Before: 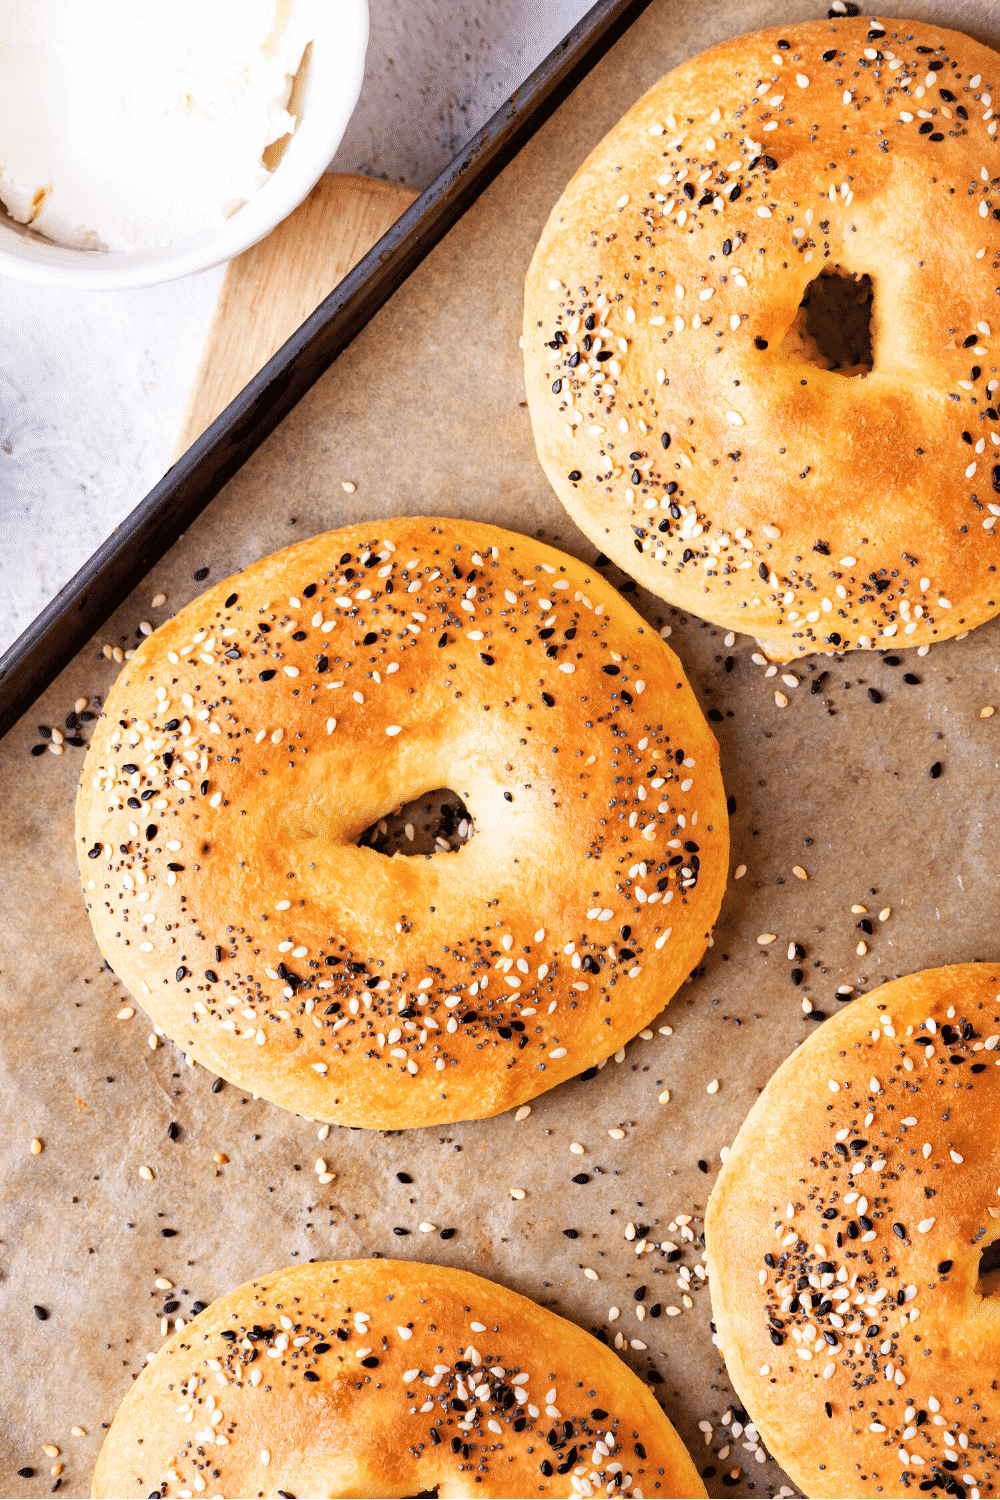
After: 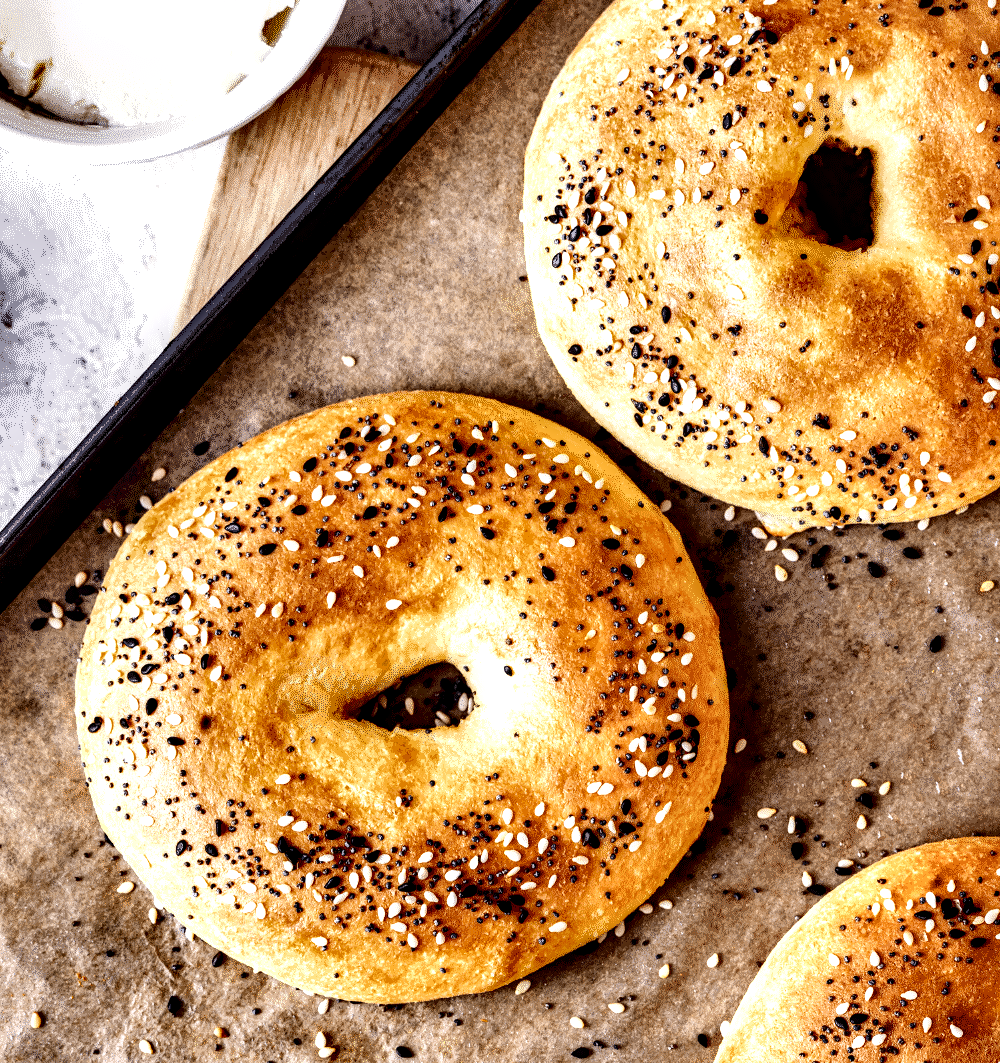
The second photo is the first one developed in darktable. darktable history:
local contrast: shadows 172%, detail 226%
shadows and highlights: soften with gaussian
crop and rotate: top 8.456%, bottom 20.618%
